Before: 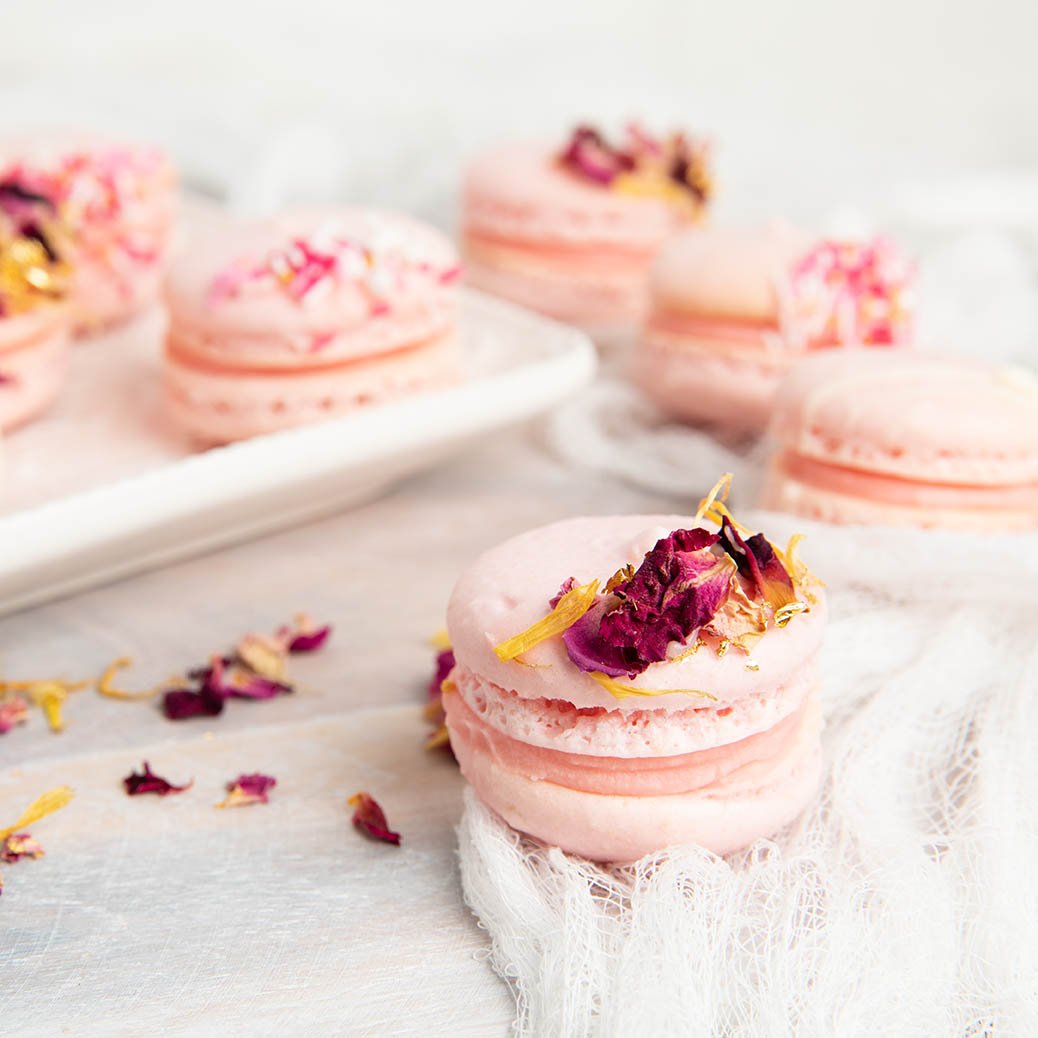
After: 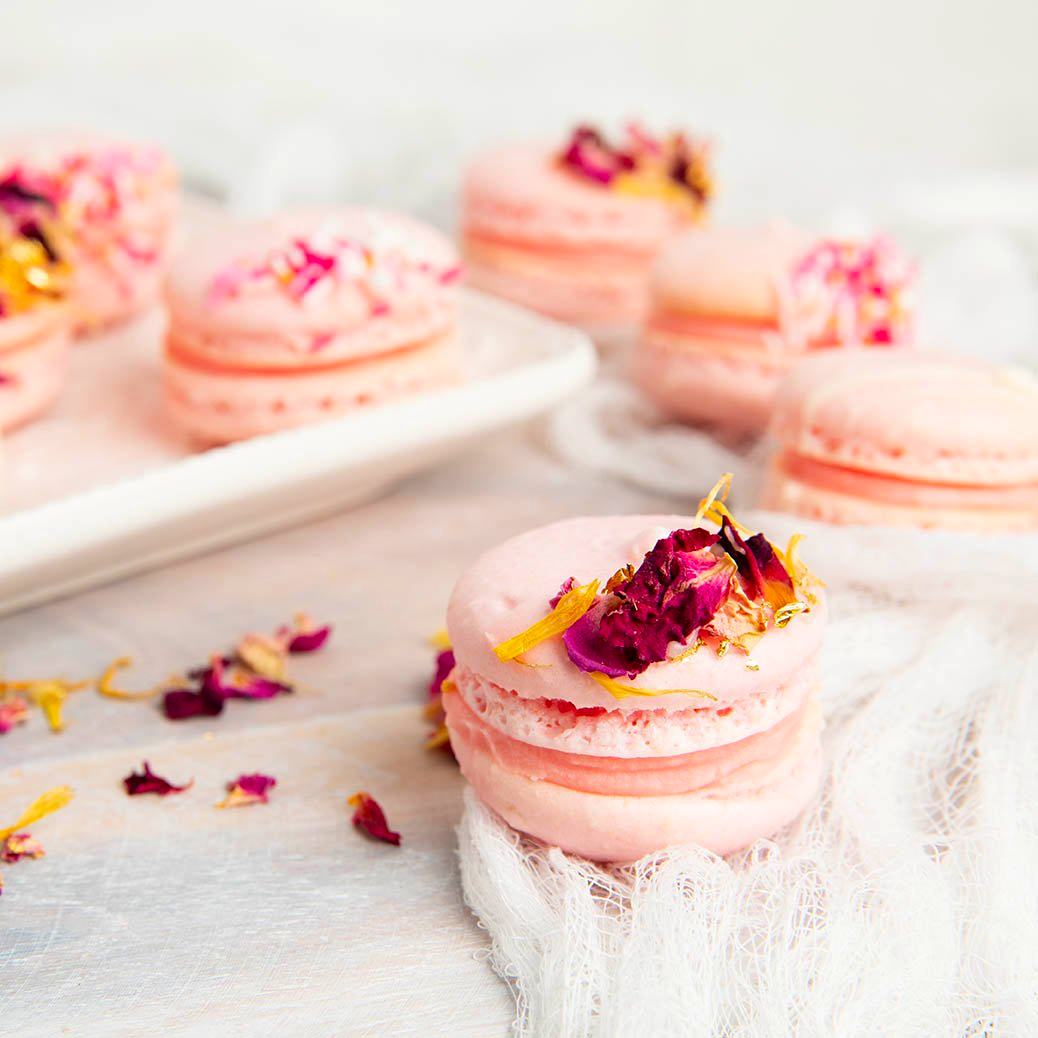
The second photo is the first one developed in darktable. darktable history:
contrast brightness saturation: brightness -0.022, saturation 0.34
